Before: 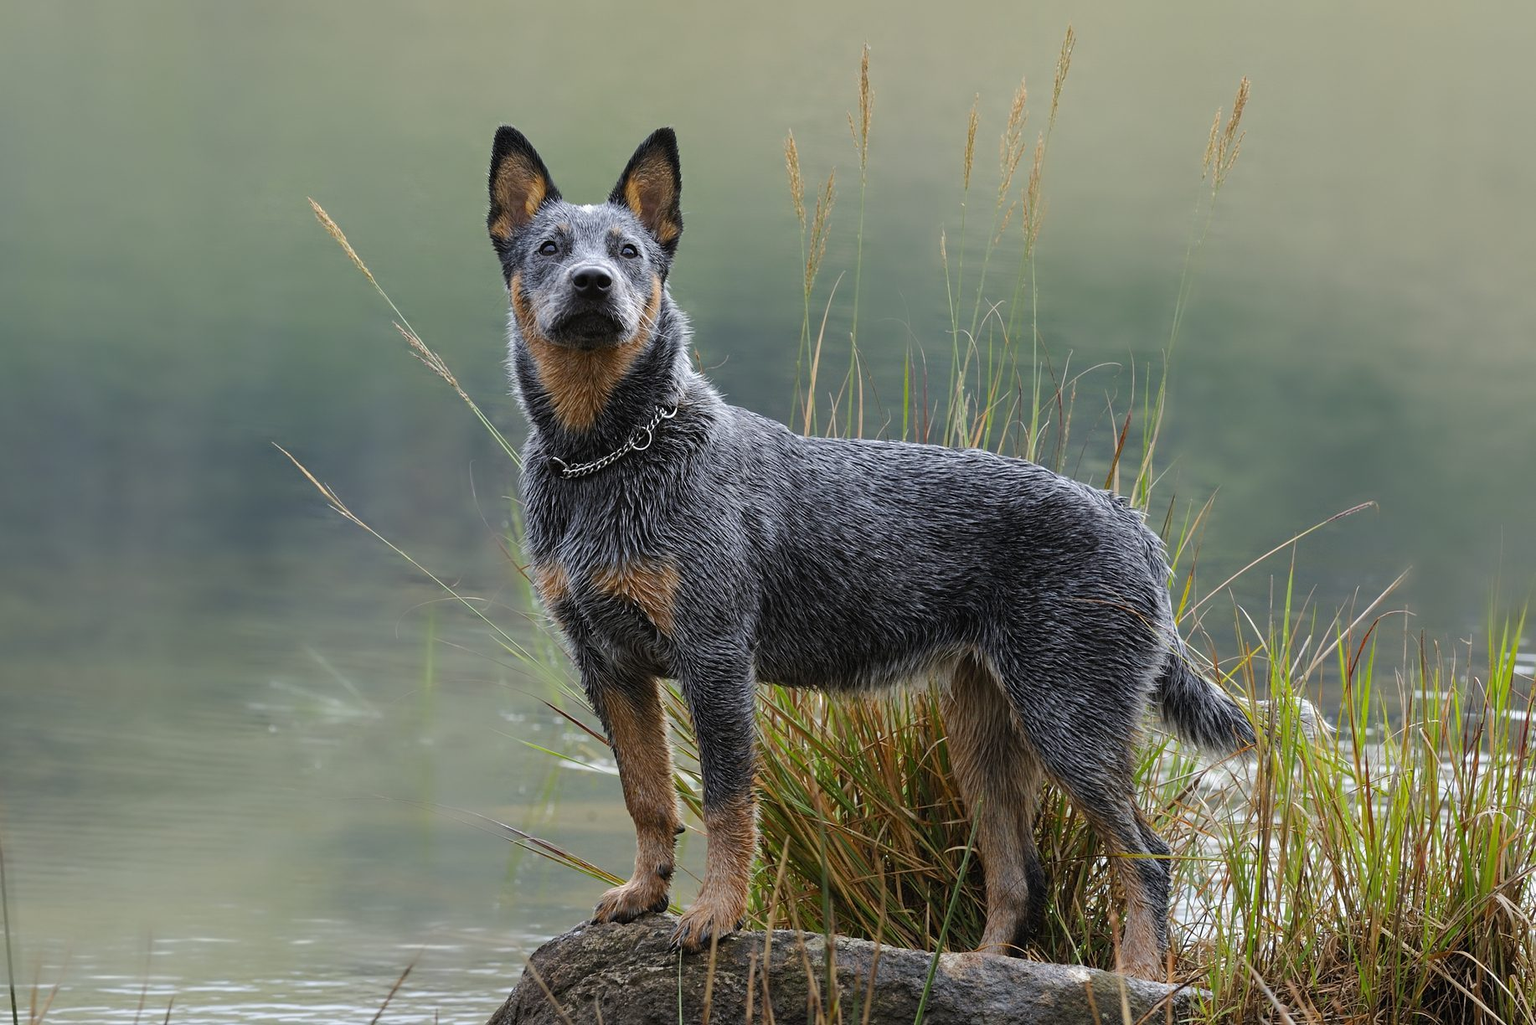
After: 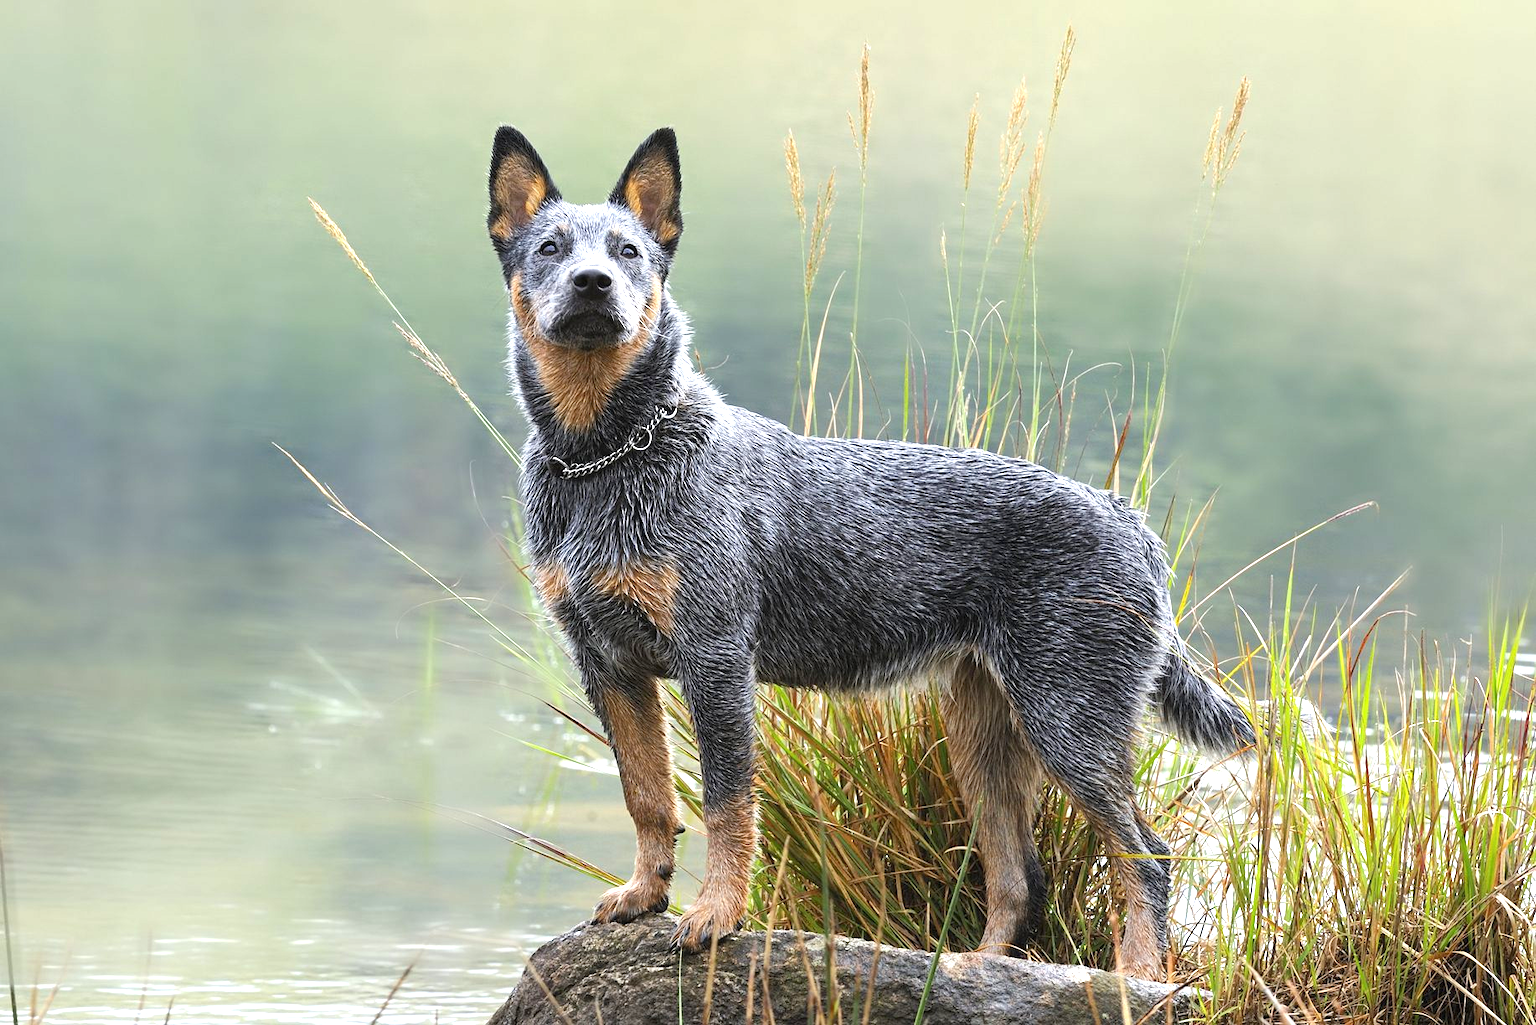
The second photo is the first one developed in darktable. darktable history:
exposure: exposure 1.2 EV, compensate highlight preservation false
color balance rgb: linear chroma grading › global chroma -0.67%, saturation formula JzAzBz (2021)
